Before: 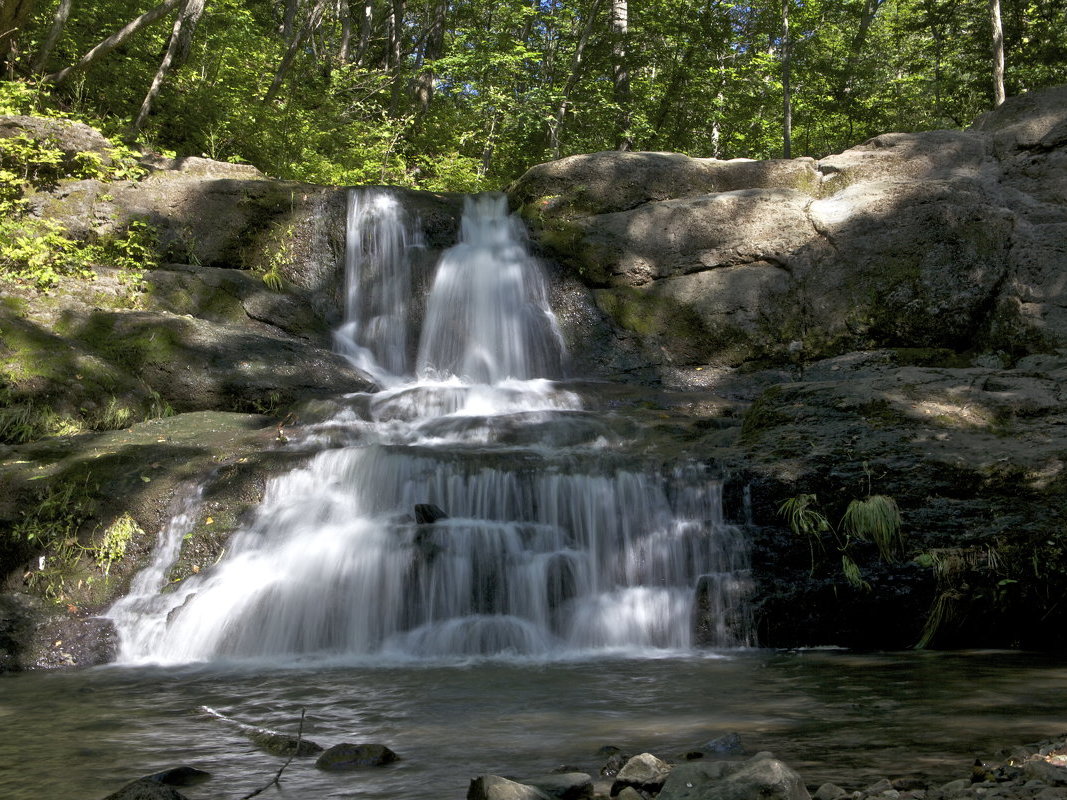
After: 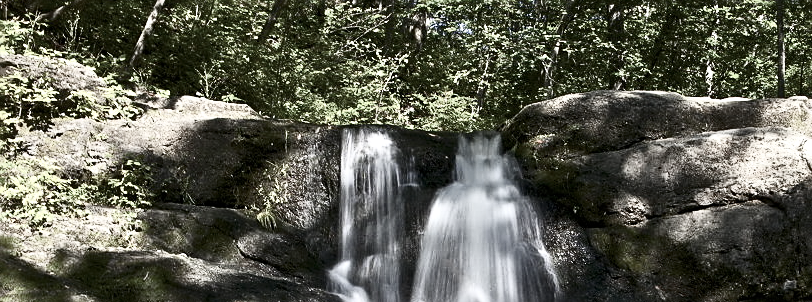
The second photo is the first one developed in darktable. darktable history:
exposure: exposure 0.255 EV, compensate highlight preservation false
shadows and highlights: shadows -0.721, highlights 38.16
sharpen: on, module defaults
contrast brightness saturation: contrast 0.293
color zones: curves: ch0 [(0, 0.5) (0.125, 0.4) (0.25, 0.5) (0.375, 0.4) (0.5, 0.4) (0.625, 0.6) (0.75, 0.6) (0.875, 0.5)]; ch1 [(0, 0.35) (0.125, 0.45) (0.25, 0.35) (0.375, 0.35) (0.5, 0.35) (0.625, 0.35) (0.75, 0.45) (0.875, 0.35)]; ch2 [(0, 0.6) (0.125, 0.5) (0.25, 0.5) (0.375, 0.6) (0.5, 0.6) (0.625, 0.5) (0.75, 0.5) (0.875, 0.5)]
crop: left 0.573%, top 7.649%, right 23.237%, bottom 54.55%
color balance rgb: shadows lift › luminance -20.358%, perceptual saturation grading › global saturation 20%, perceptual saturation grading › highlights -48.95%, perceptual saturation grading › shadows 25.088%, global vibrance 20%
color correction: highlights b* -0.024, saturation 0.576
